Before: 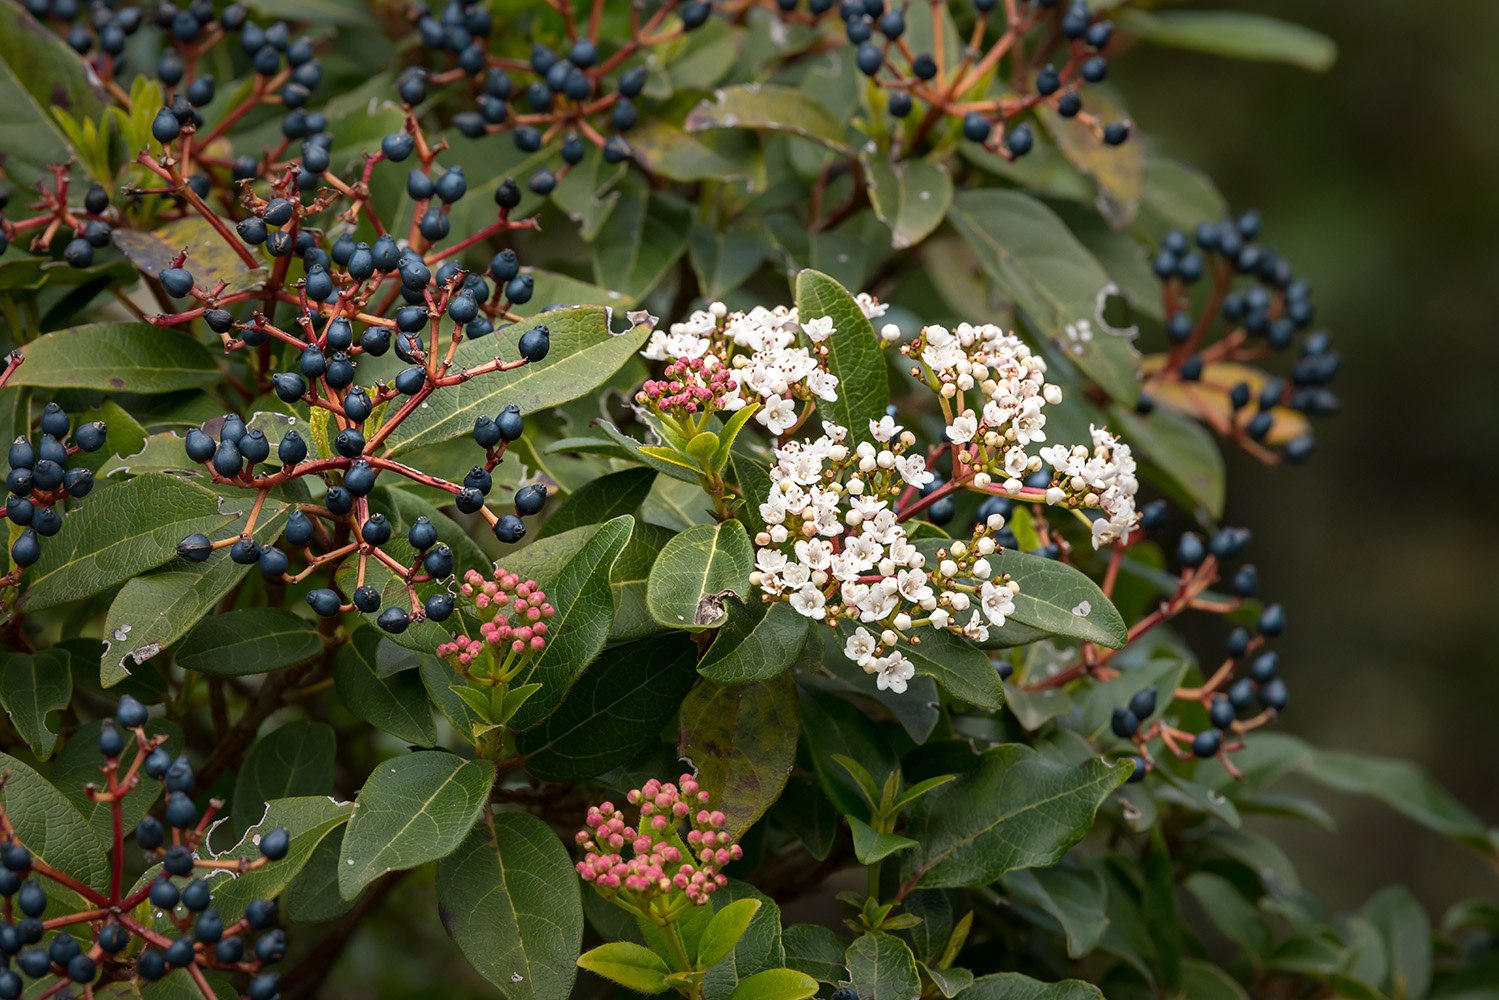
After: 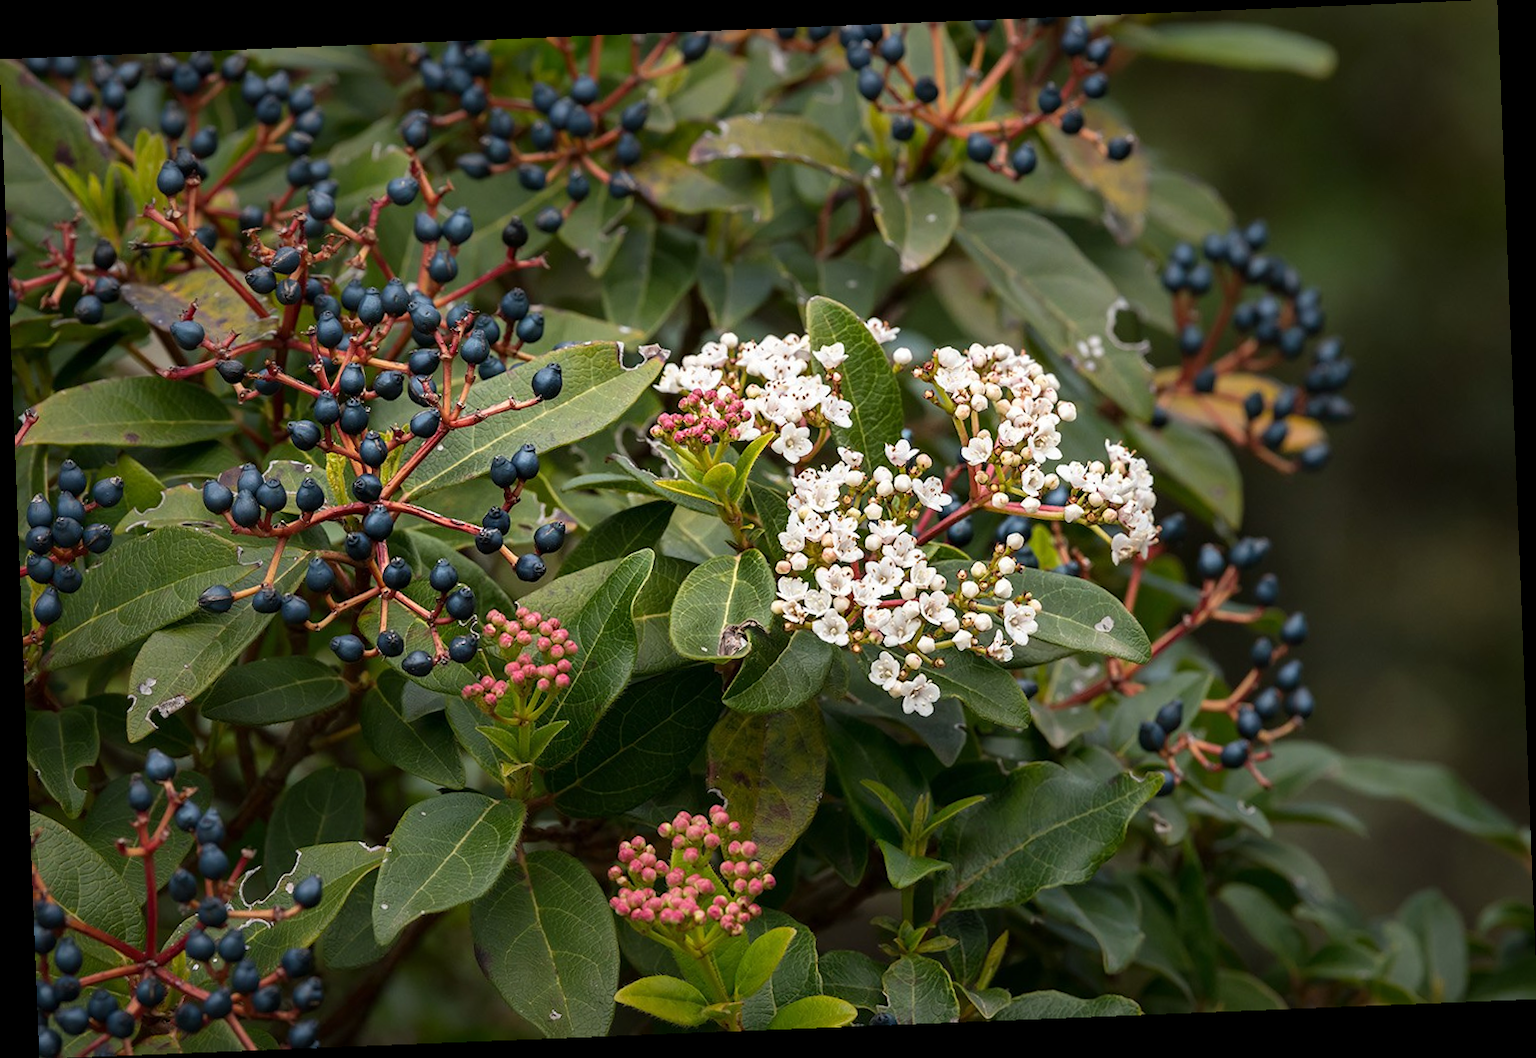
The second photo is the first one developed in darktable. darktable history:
tone curve: curves: ch0 [(0, 0) (0.003, 0.003) (0.011, 0.011) (0.025, 0.025) (0.044, 0.045) (0.069, 0.07) (0.1, 0.1) (0.136, 0.137) (0.177, 0.179) (0.224, 0.226) (0.277, 0.279) (0.335, 0.338) (0.399, 0.402) (0.468, 0.472) (0.543, 0.547) (0.623, 0.628) (0.709, 0.715) (0.801, 0.807) (0.898, 0.902) (1, 1)], preserve colors none
rotate and perspective: rotation -2.29°, automatic cropping off
